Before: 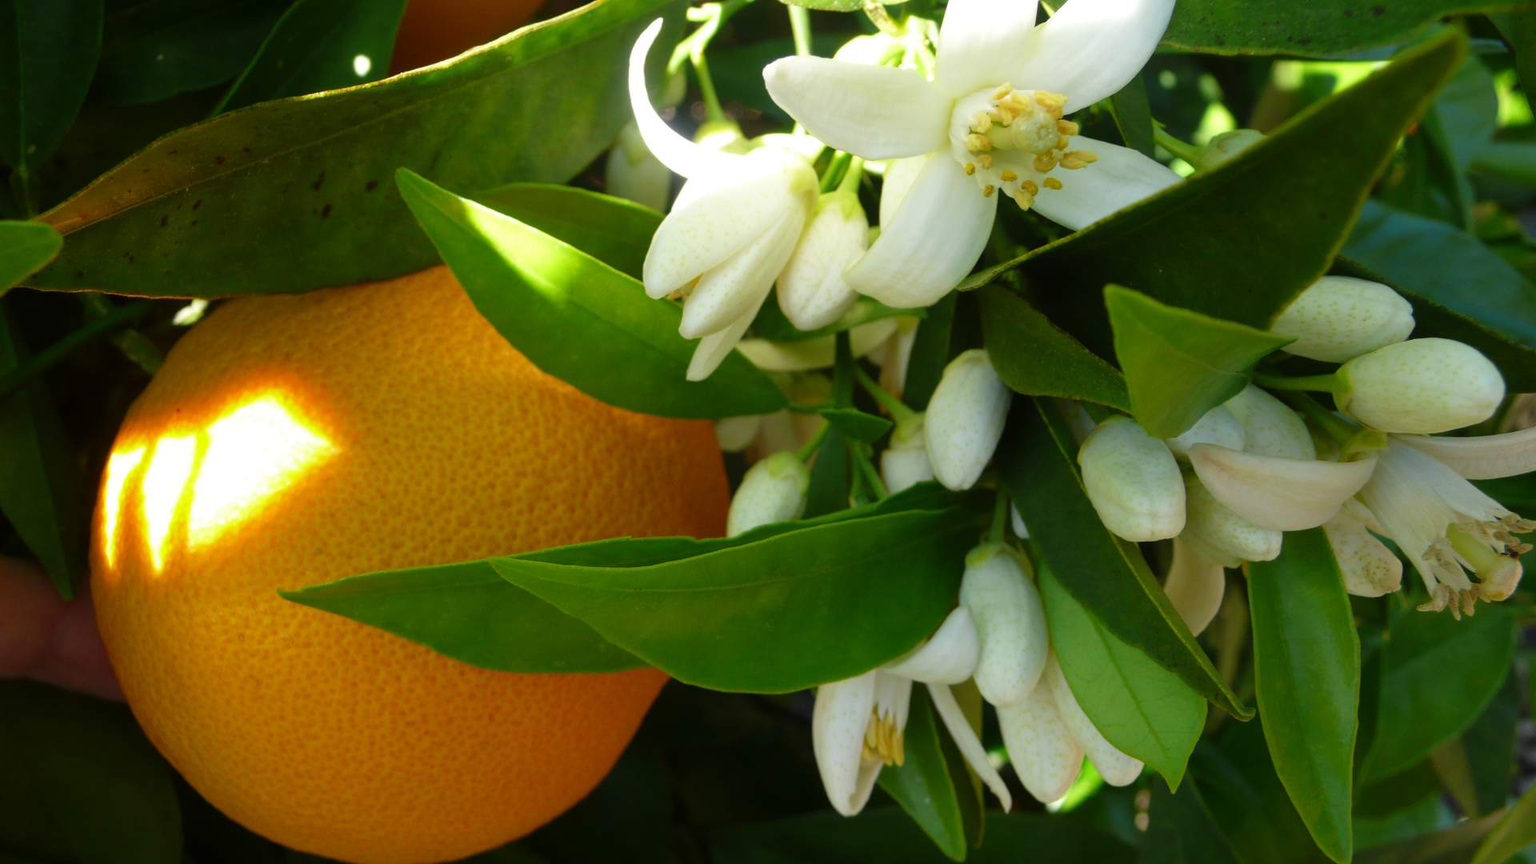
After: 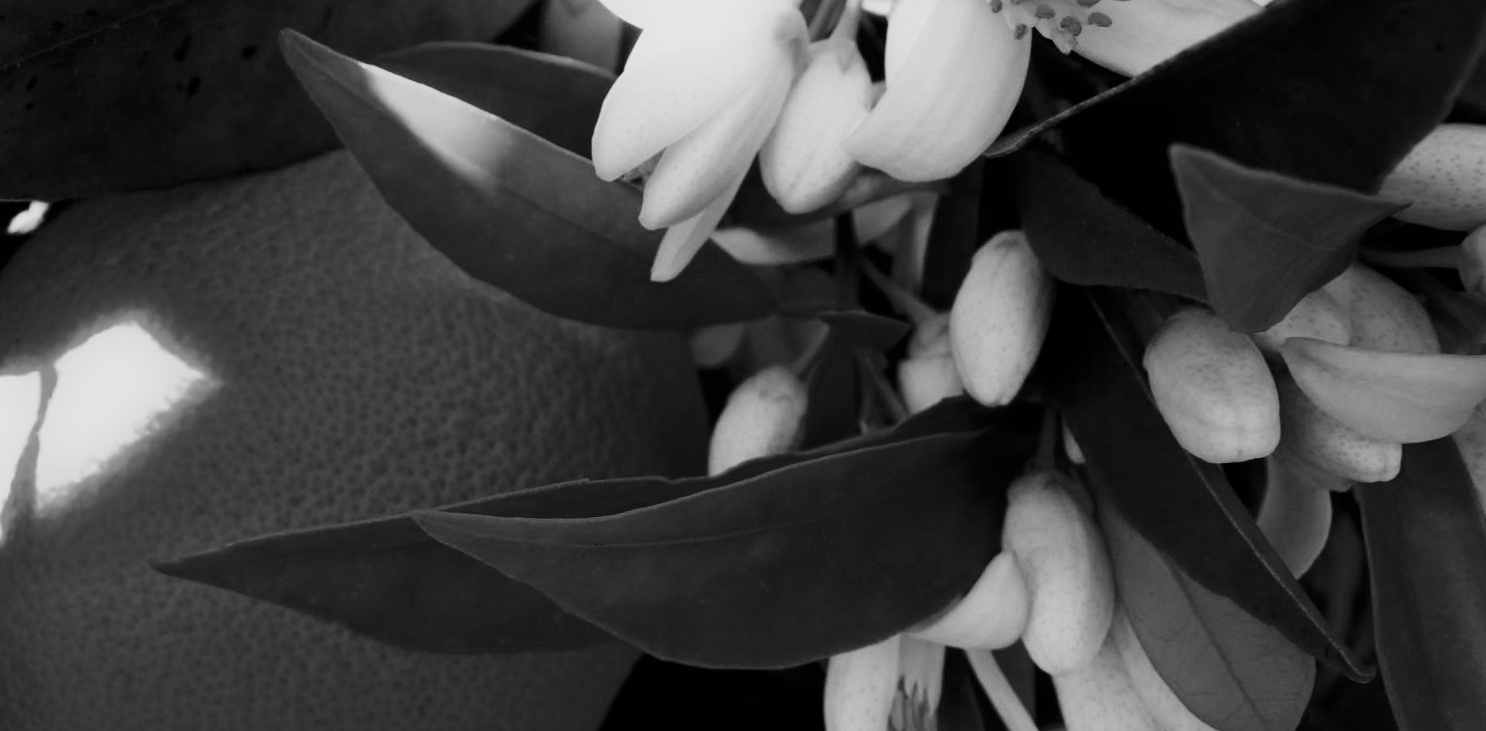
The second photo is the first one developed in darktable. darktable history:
filmic rgb: hardness 4.17
rotate and perspective: rotation -2°, crop left 0.022, crop right 0.978, crop top 0.049, crop bottom 0.951
crop: left 9.712%, top 16.928%, right 10.845%, bottom 12.332%
exposure: black level correction 0.001, exposure -0.2 EV, compensate highlight preservation false
monochrome: a -11.7, b 1.62, size 0.5, highlights 0.38
contrast brightness saturation: contrast 0.32, brightness -0.08, saturation 0.17
velvia: on, module defaults
